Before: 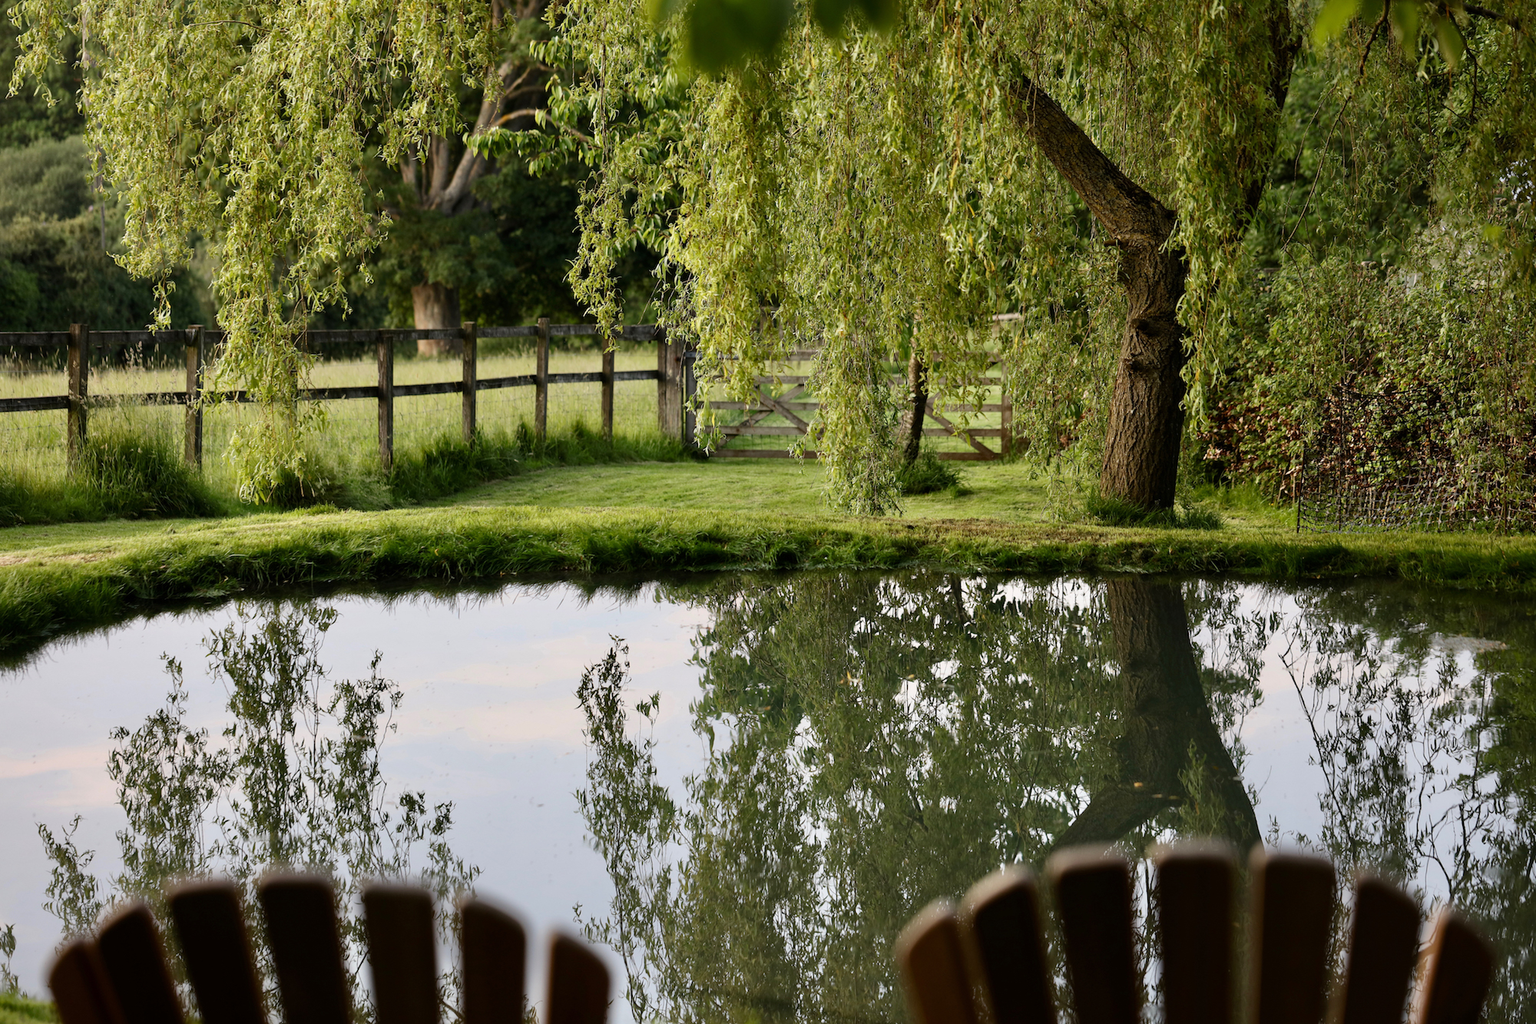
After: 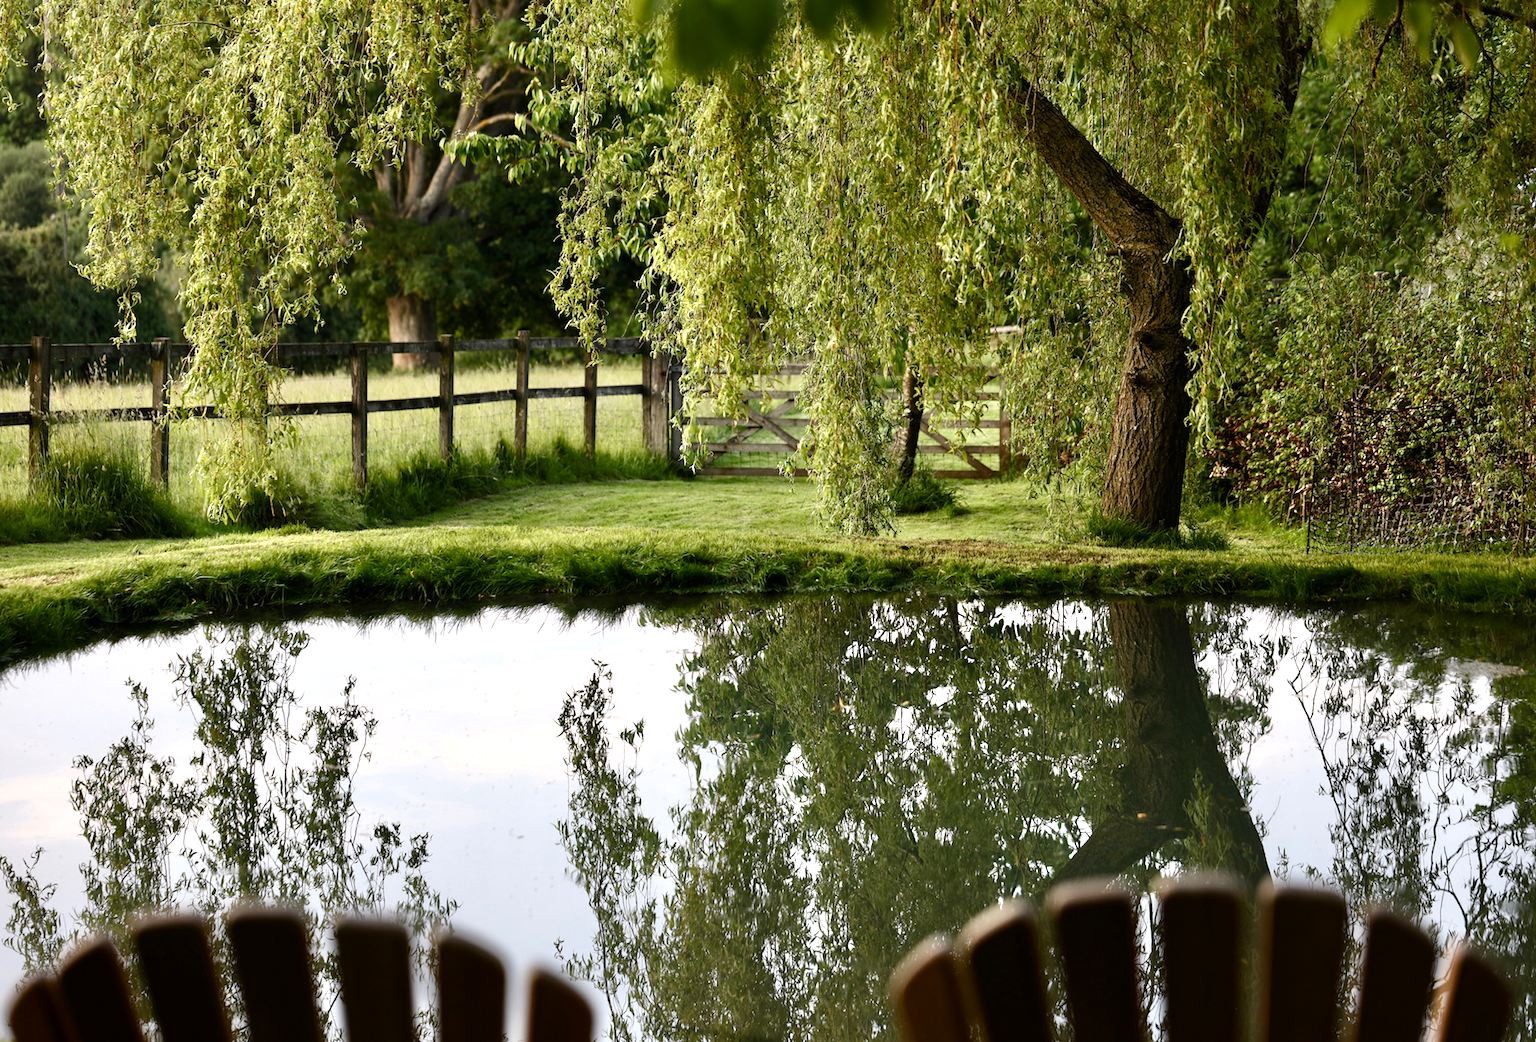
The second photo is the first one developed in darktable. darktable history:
color balance rgb: shadows lift › chroma 0.836%, shadows lift › hue 113.15°, highlights gain › luminance 14.675%, perceptual saturation grading › global saturation 0.482%, perceptual saturation grading › highlights -19.739%, perceptual saturation grading › shadows 20.216%, perceptual brilliance grading › highlights 9.791%, perceptual brilliance grading › mid-tones 5.58%
crop and rotate: left 2.633%, right 1.119%, bottom 1.991%
